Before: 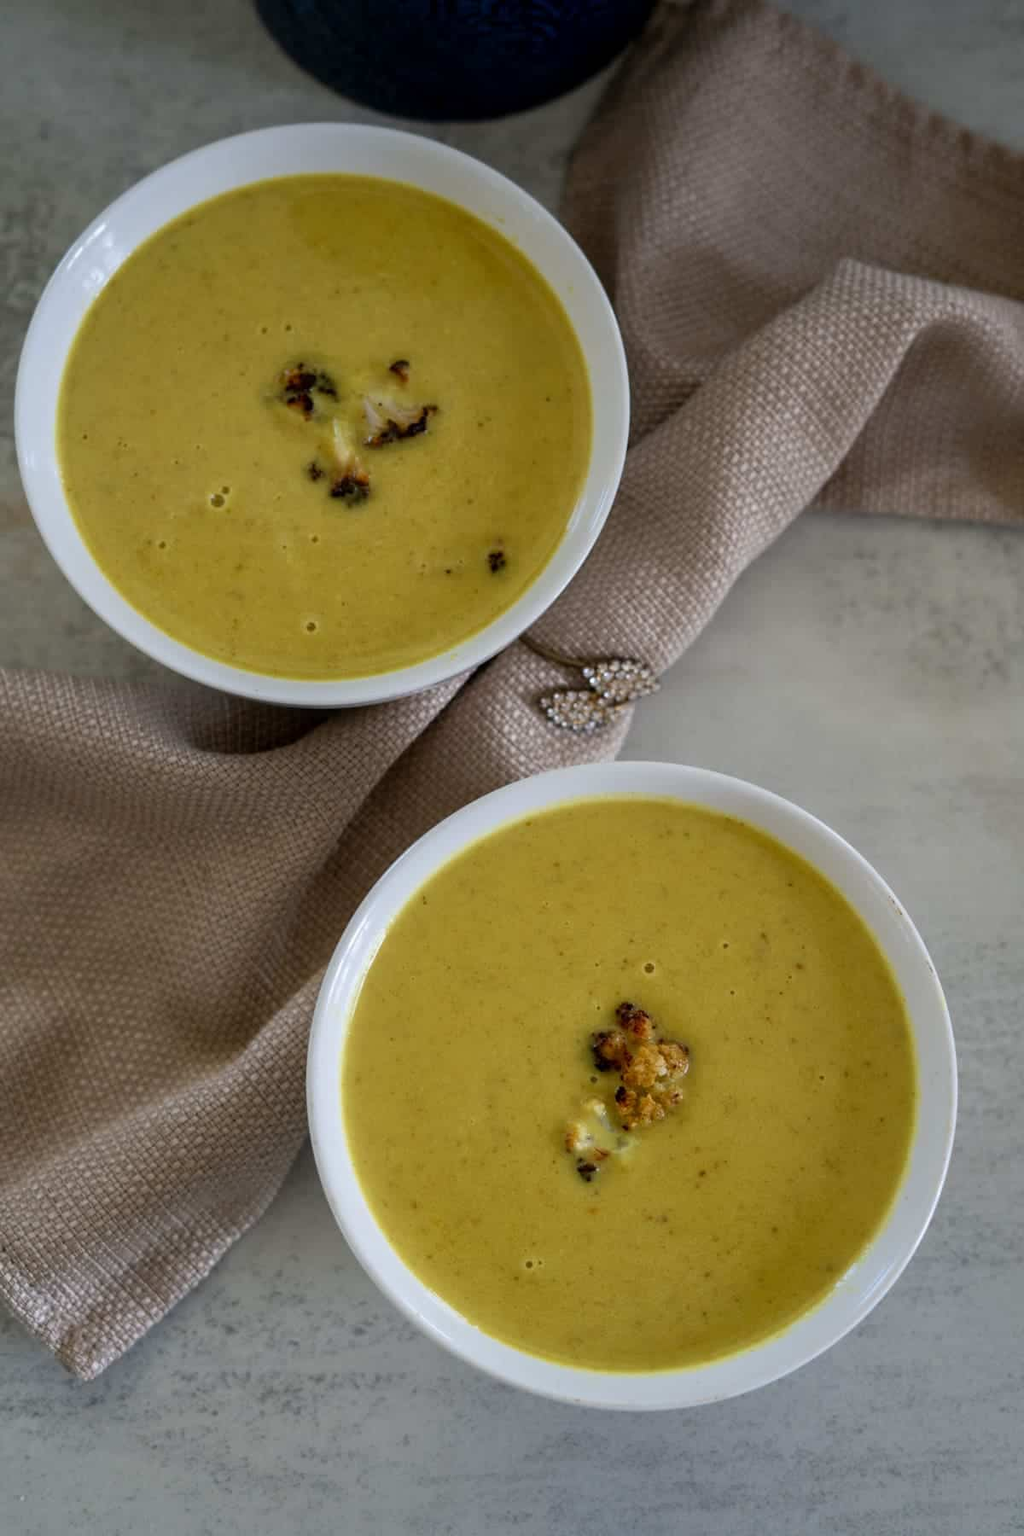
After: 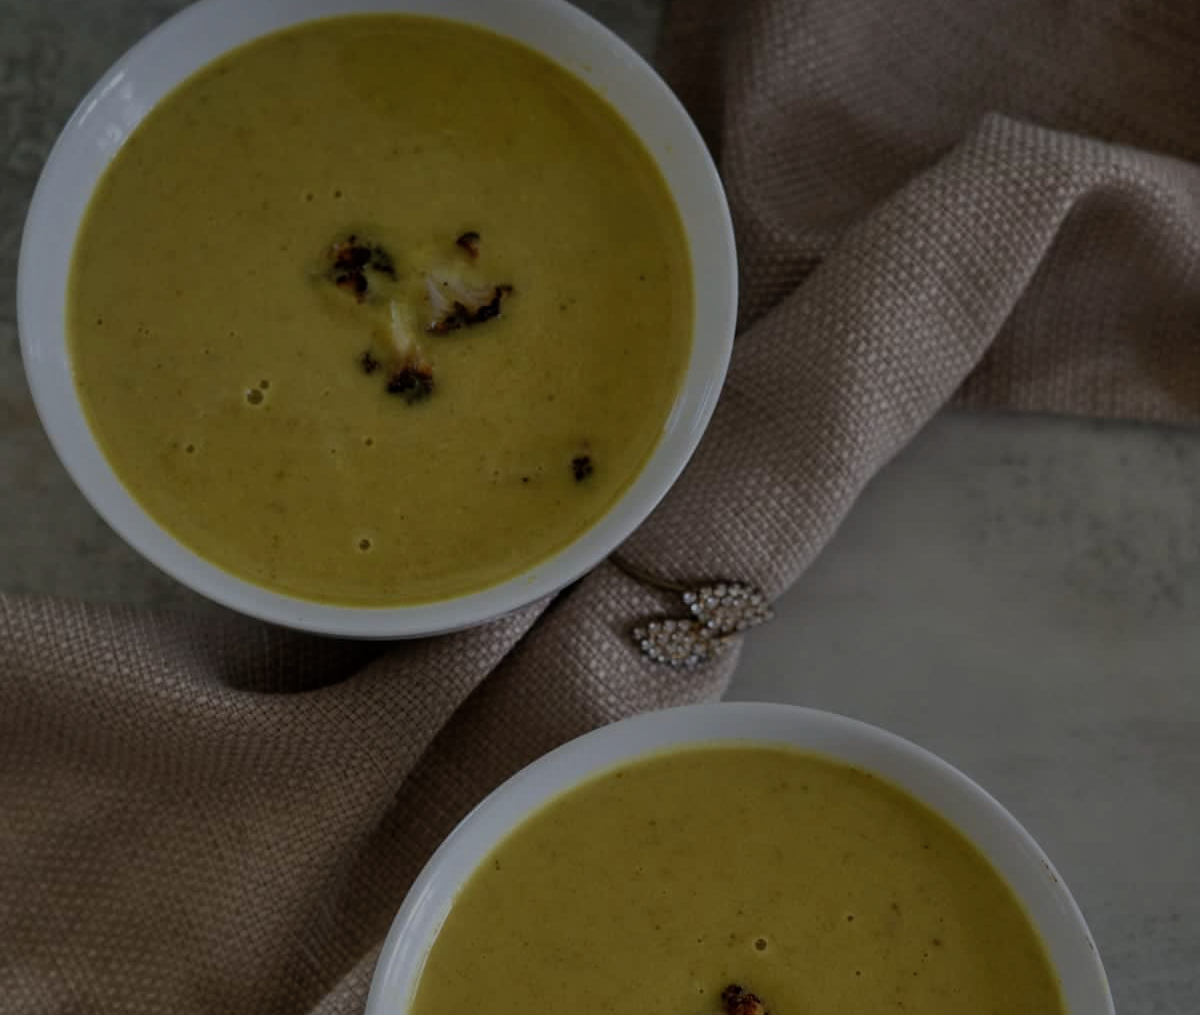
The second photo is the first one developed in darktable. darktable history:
crop and rotate: top 10.598%, bottom 32.965%
shadows and highlights: shadows color adjustment 97.67%, soften with gaussian
exposure: exposure -2.054 EV, compensate highlight preservation false
